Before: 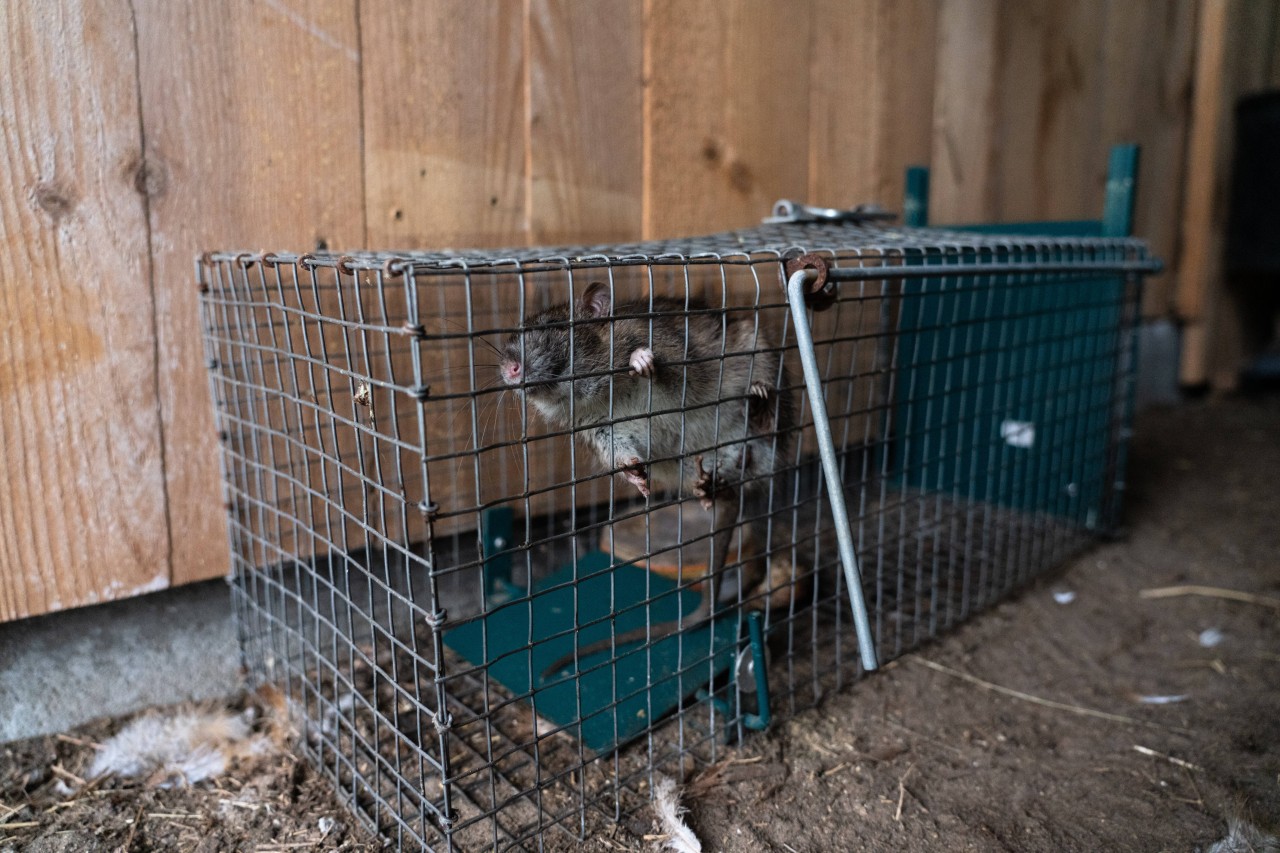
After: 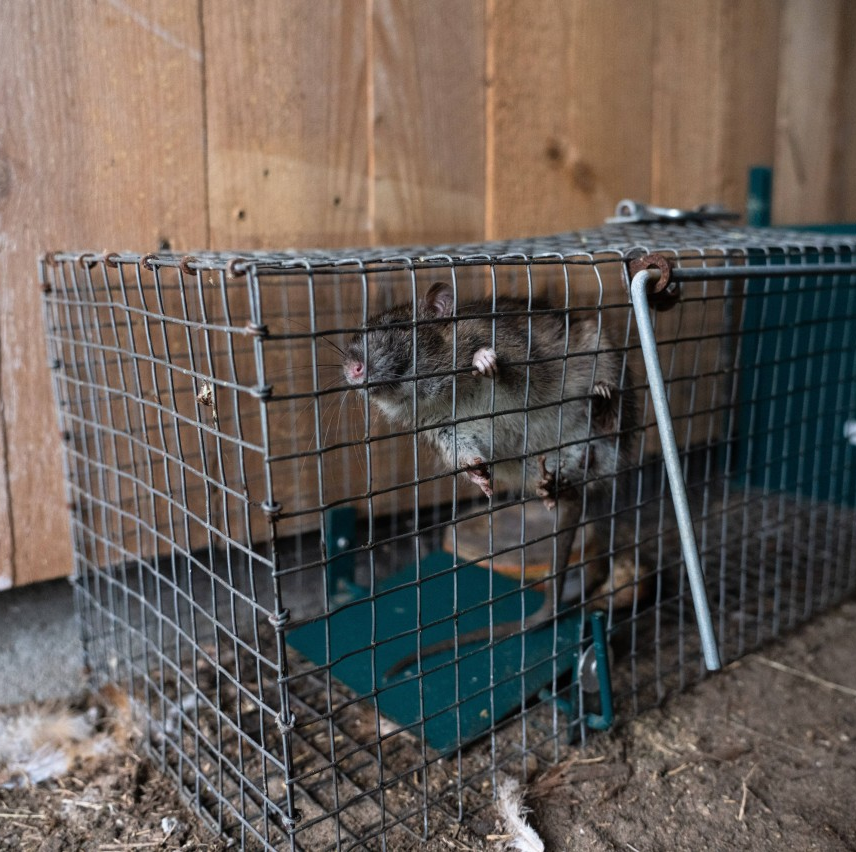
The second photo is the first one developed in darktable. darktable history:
crop and rotate: left 12.295%, right 20.756%
